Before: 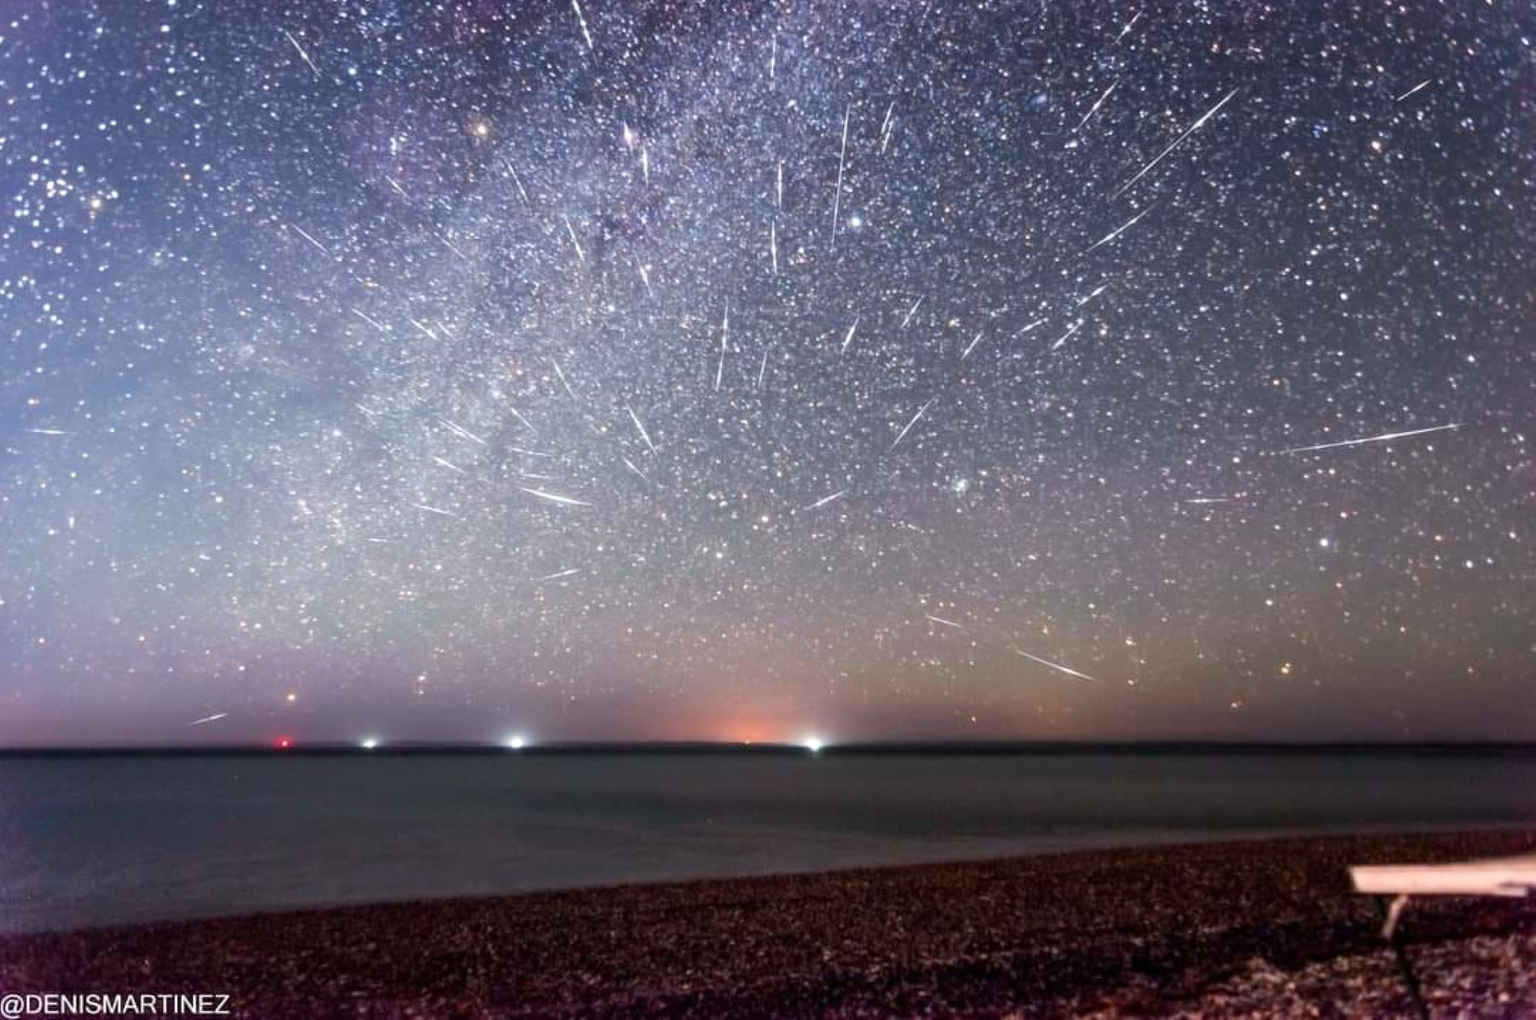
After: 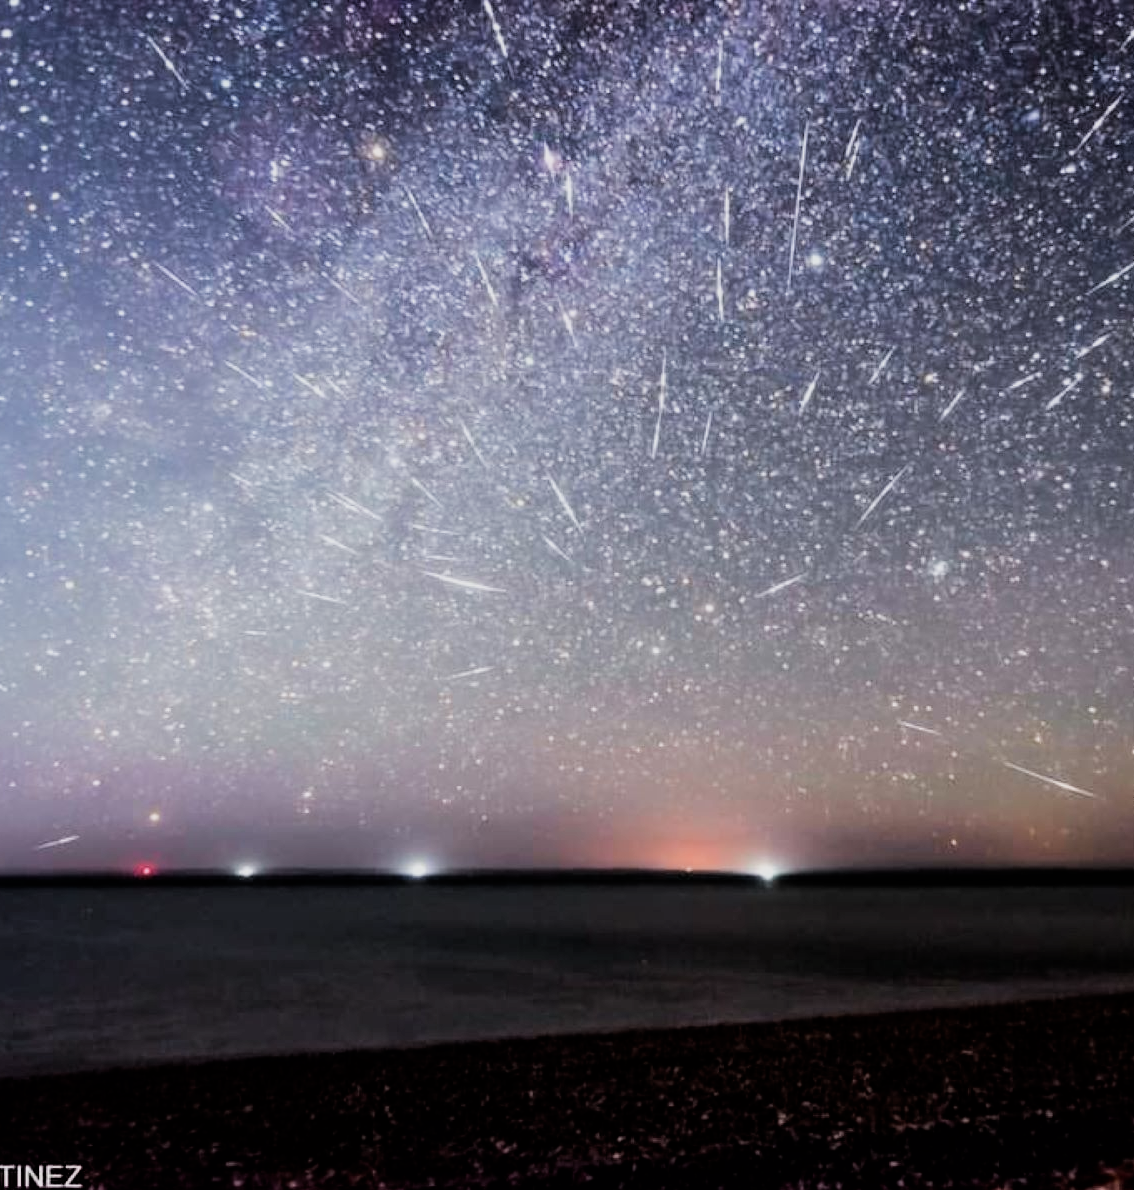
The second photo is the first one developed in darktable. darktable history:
filmic rgb: black relative exposure -5.11 EV, white relative exposure 3.95 EV, hardness 2.88, contrast 1.299, highlights saturation mix -30.13%
crop: left 10.437%, right 26.511%
